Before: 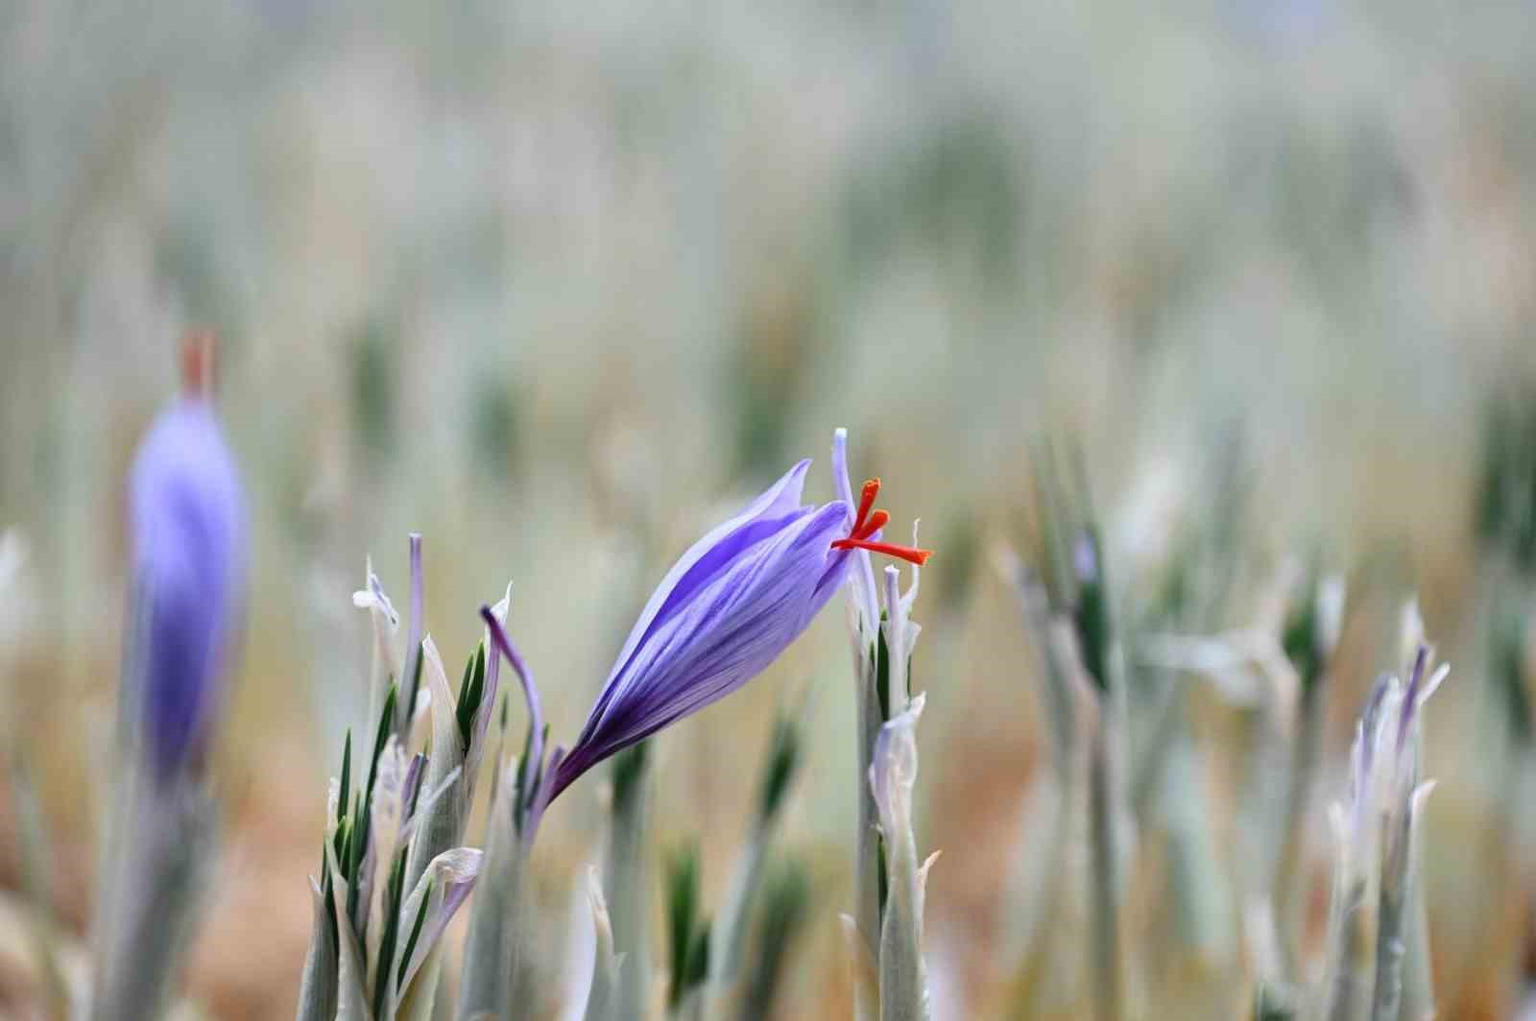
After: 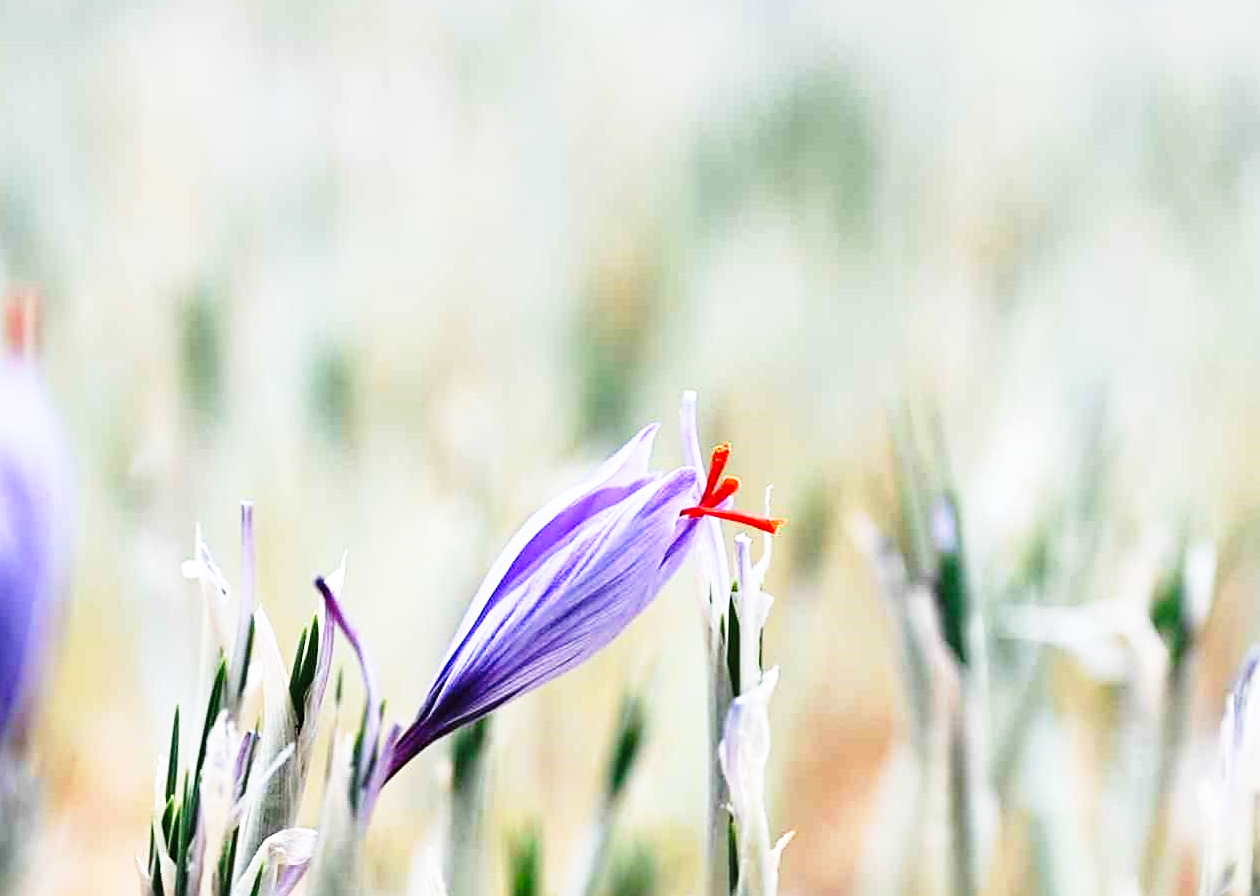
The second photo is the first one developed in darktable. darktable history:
base curve: curves: ch0 [(0, 0) (0.026, 0.03) (0.109, 0.232) (0.351, 0.748) (0.669, 0.968) (1, 1)], preserve colors none
sharpen: on, module defaults
crop: left 11.634%, top 5.201%, right 9.565%, bottom 10.525%
